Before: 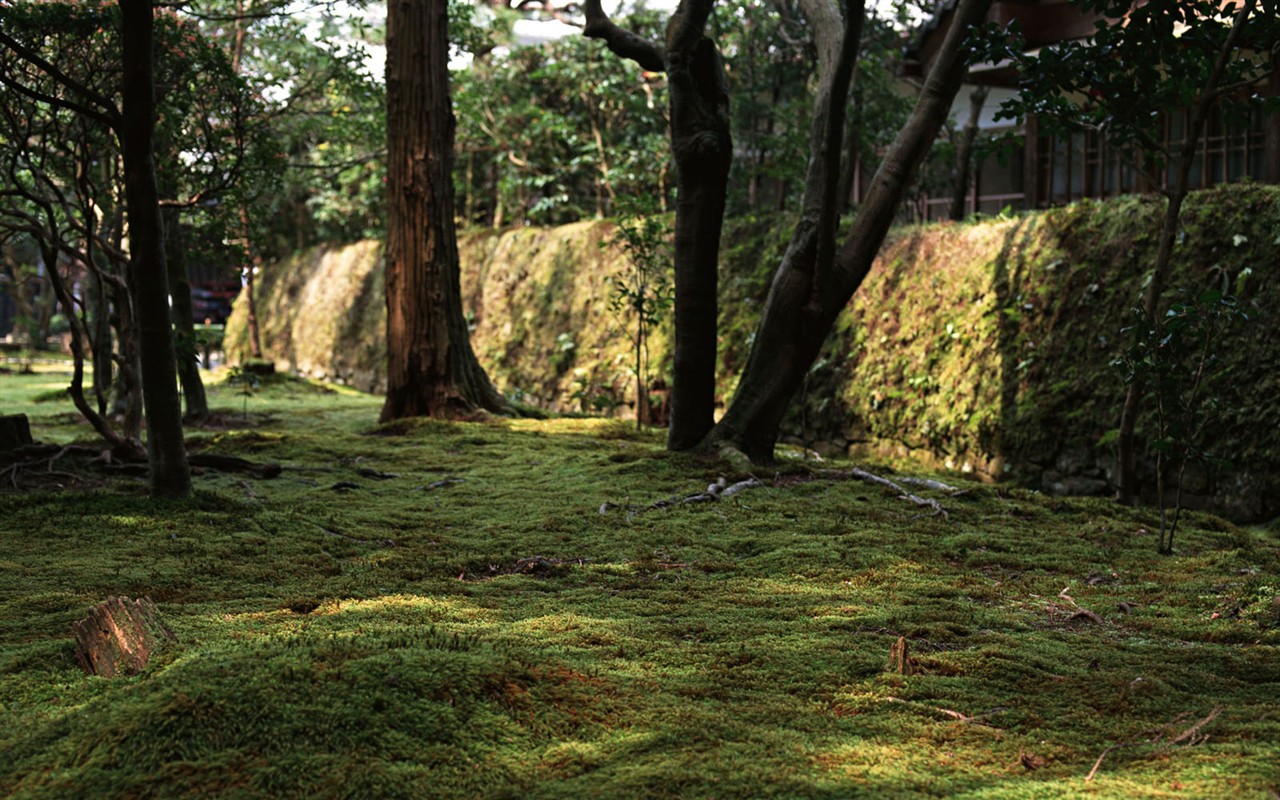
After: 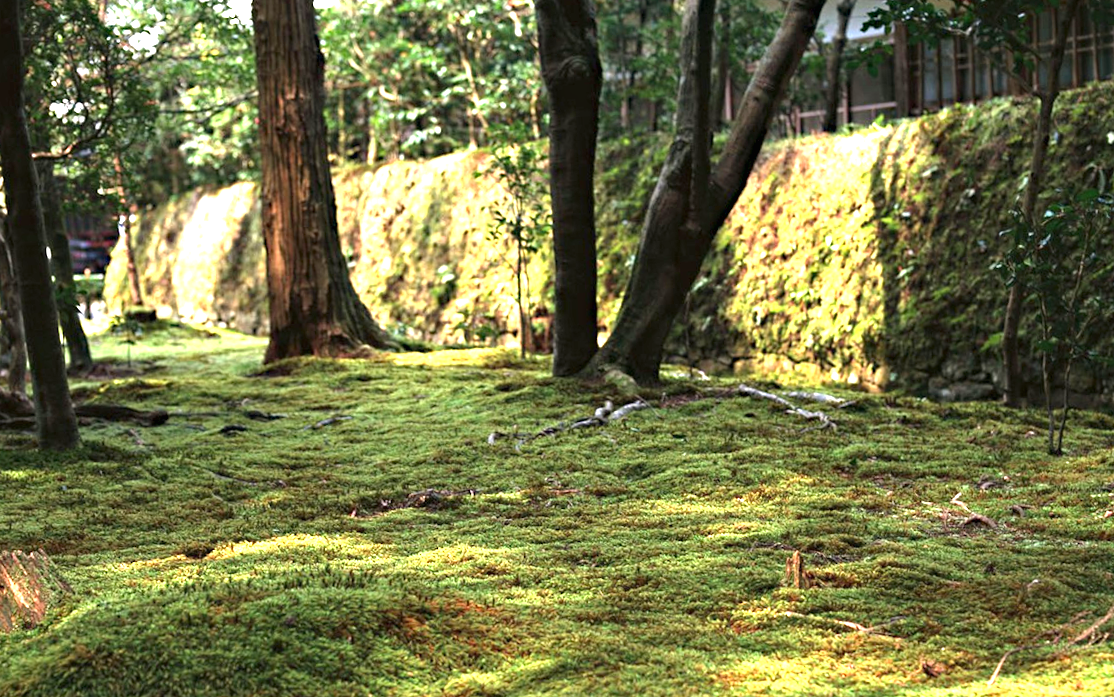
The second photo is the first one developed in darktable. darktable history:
exposure: black level correction 0, exposure 1.743 EV, compensate exposure bias true, compensate highlight preservation false
crop and rotate: angle 2.95°, left 5.883%, top 5.701%
levels: mode automatic, levels [0, 0.498, 1]
haze removal: compatibility mode true, adaptive false
